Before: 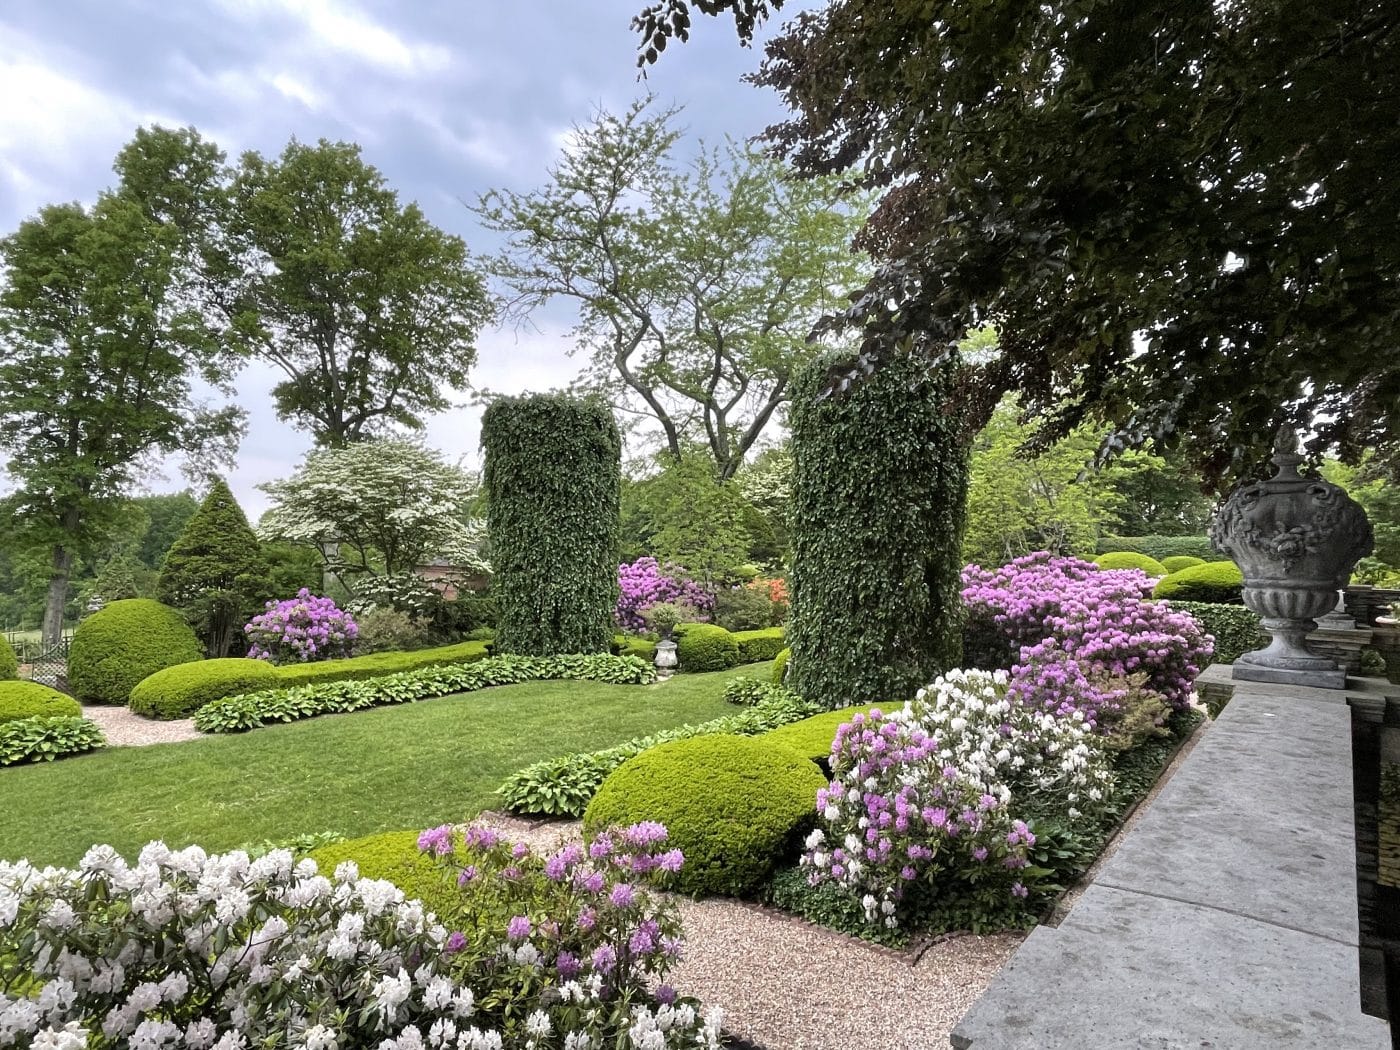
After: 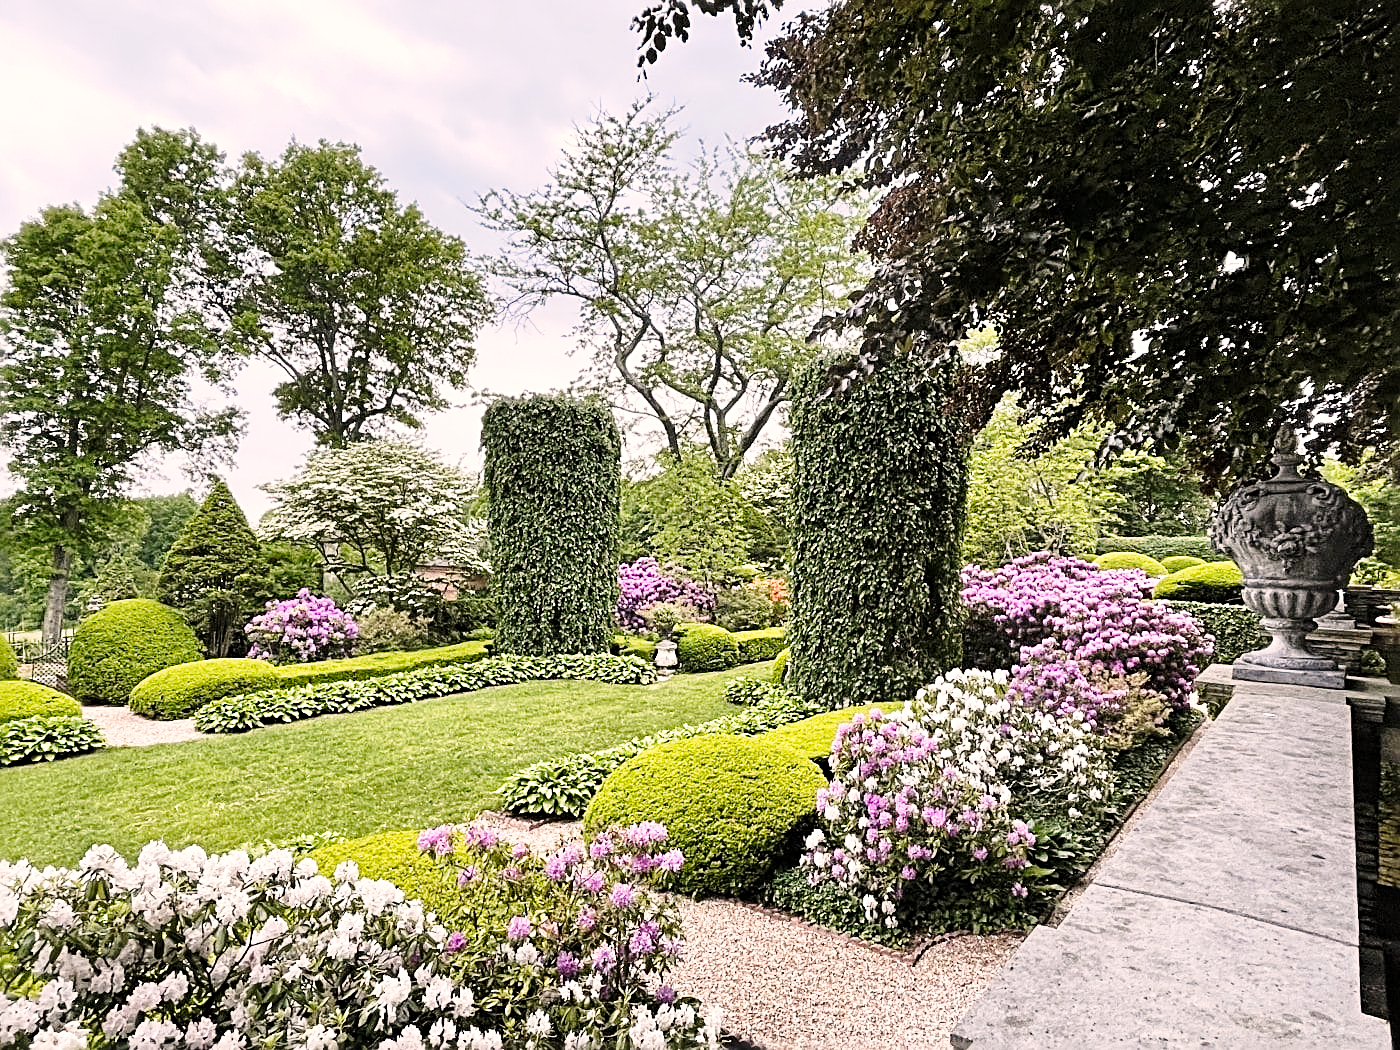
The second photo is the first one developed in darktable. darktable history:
sharpen: radius 3.025, amount 0.757
base curve: curves: ch0 [(0, 0) (0.028, 0.03) (0.121, 0.232) (0.46, 0.748) (0.859, 0.968) (1, 1)], preserve colors none
color correction: highlights a* 5.81, highlights b* 4.84
shadows and highlights: shadows 30.86, highlights 0, soften with gaussian
